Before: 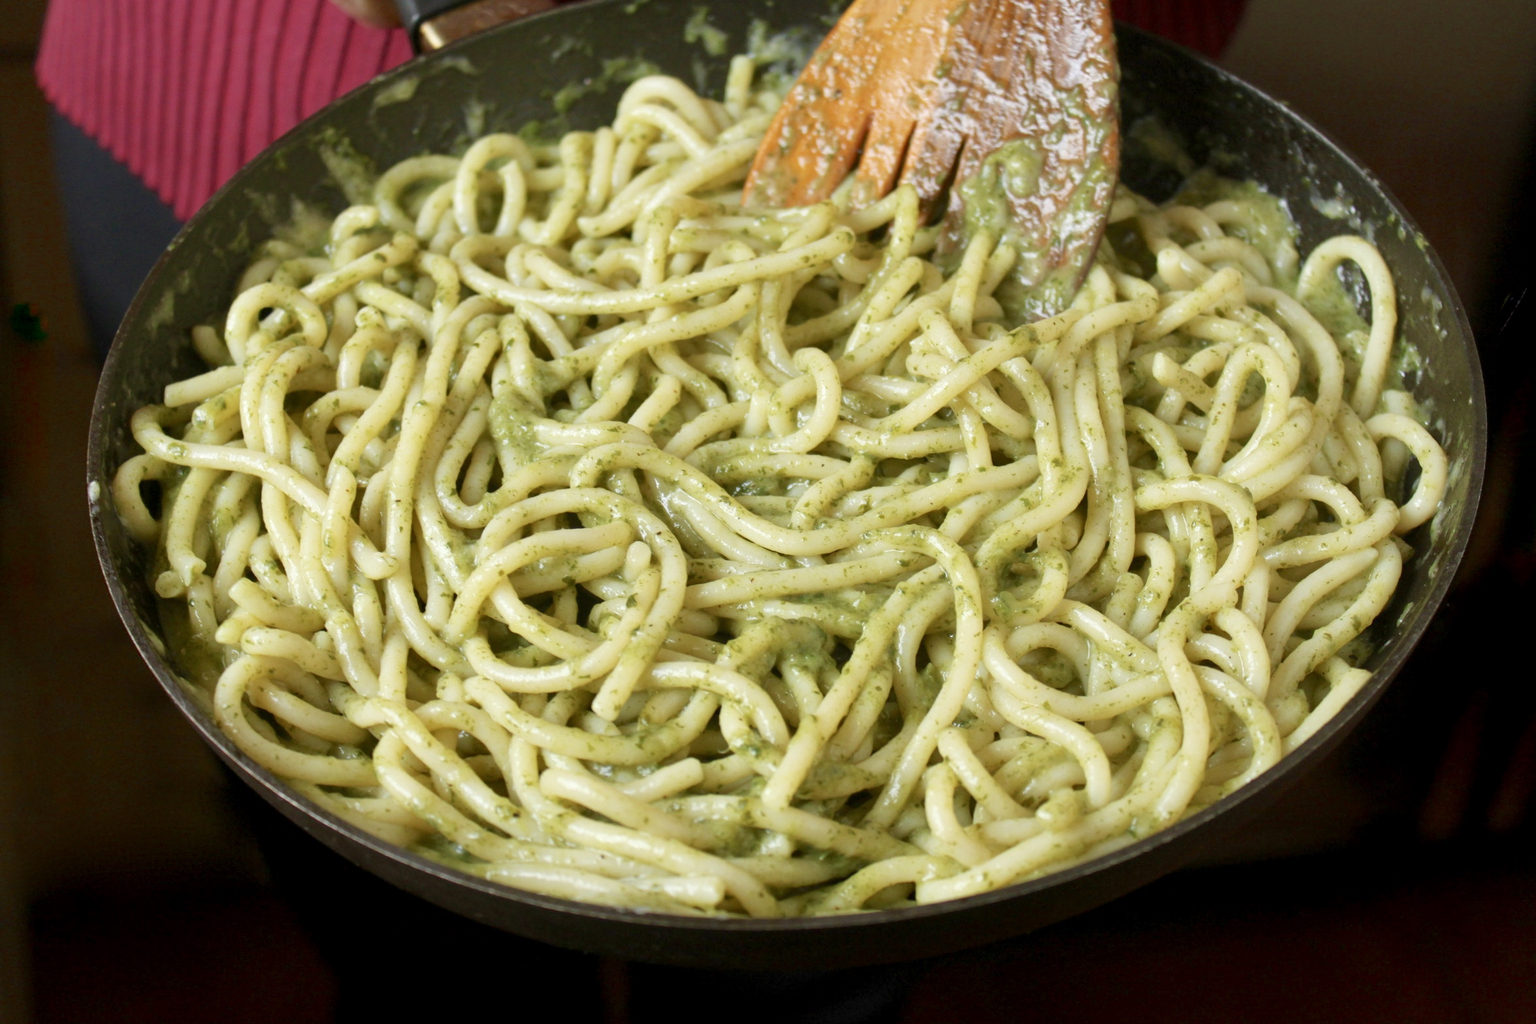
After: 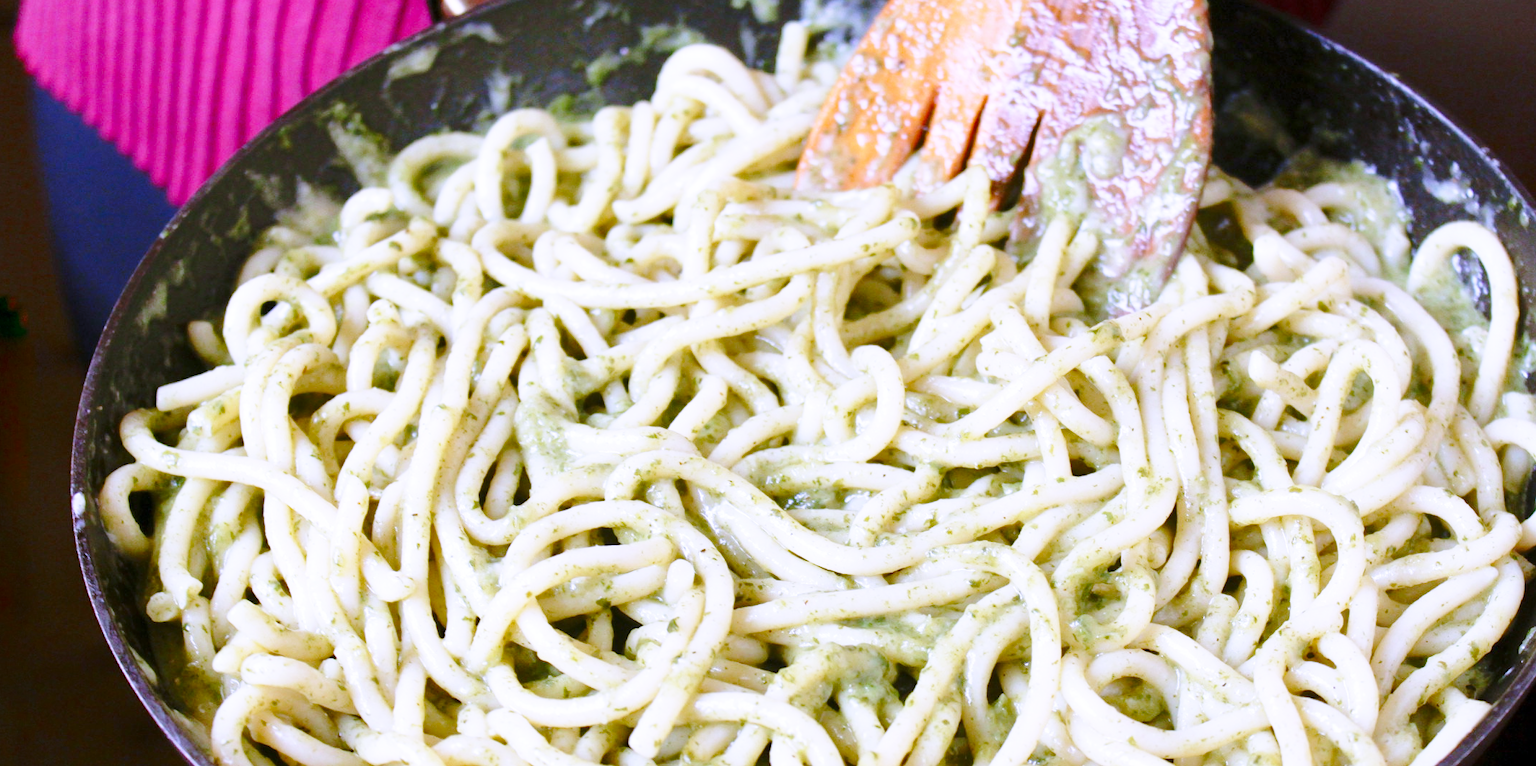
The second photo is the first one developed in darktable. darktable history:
white balance: red 0.98, blue 1.61
base curve: curves: ch0 [(0, 0) (0.032, 0.037) (0.105, 0.228) (0.435, 0.76) (0.856, 0.983) (1, 1)], preserve colors none
crop: left 1.509%, top 3.452%, right 7.696%, bottom 28.452%
